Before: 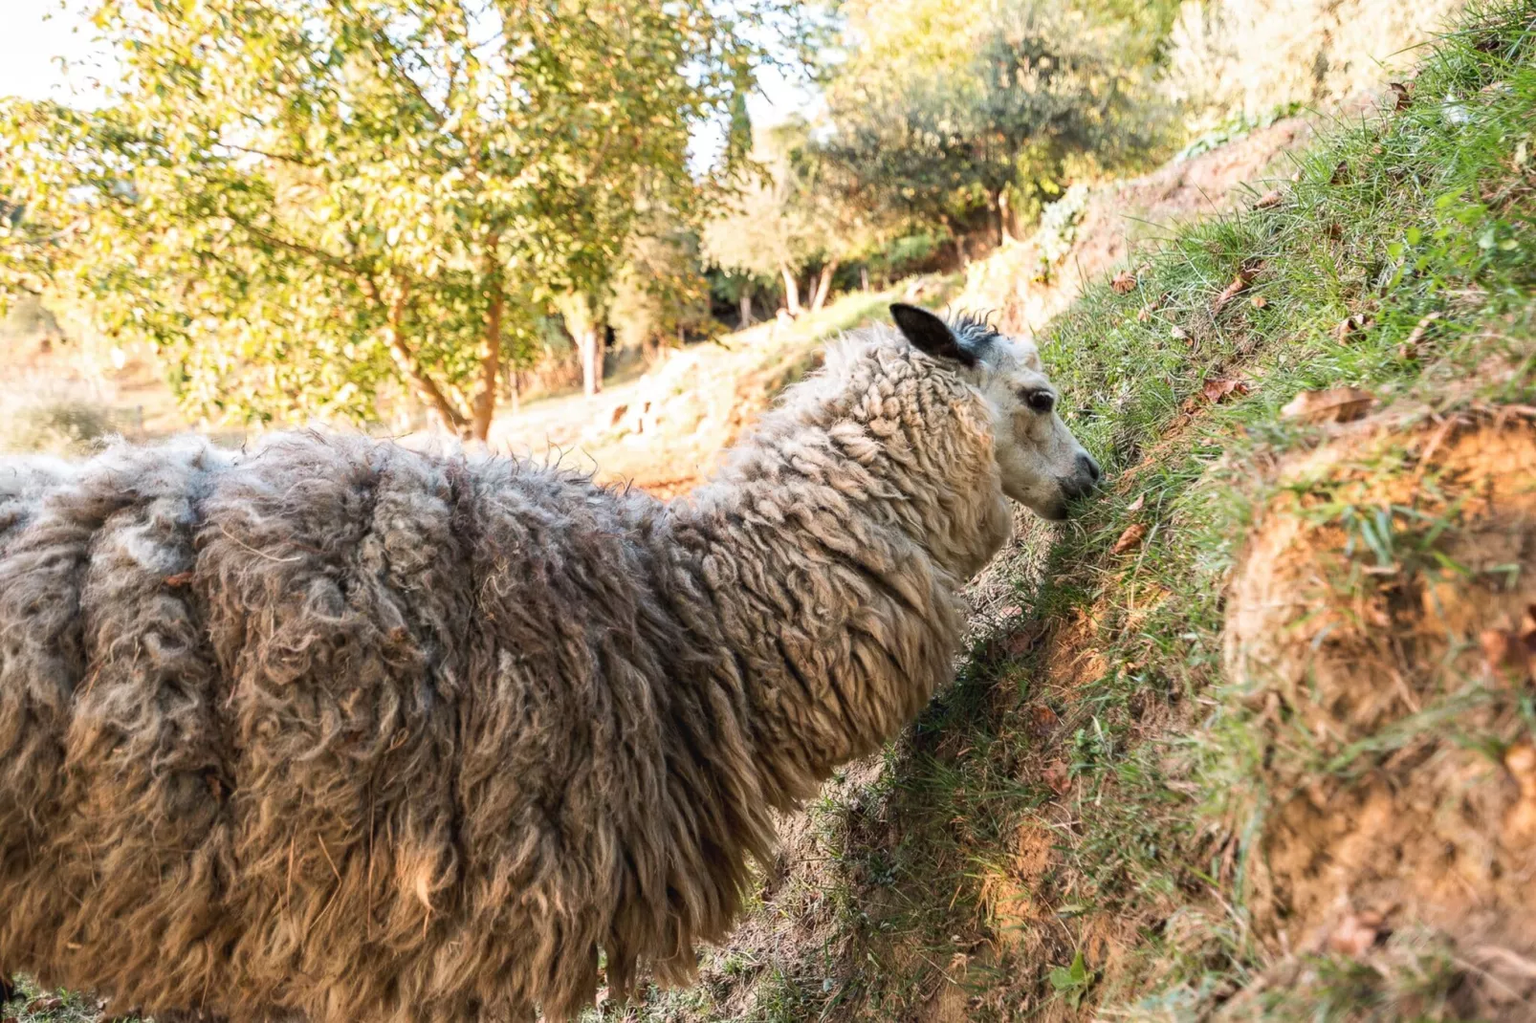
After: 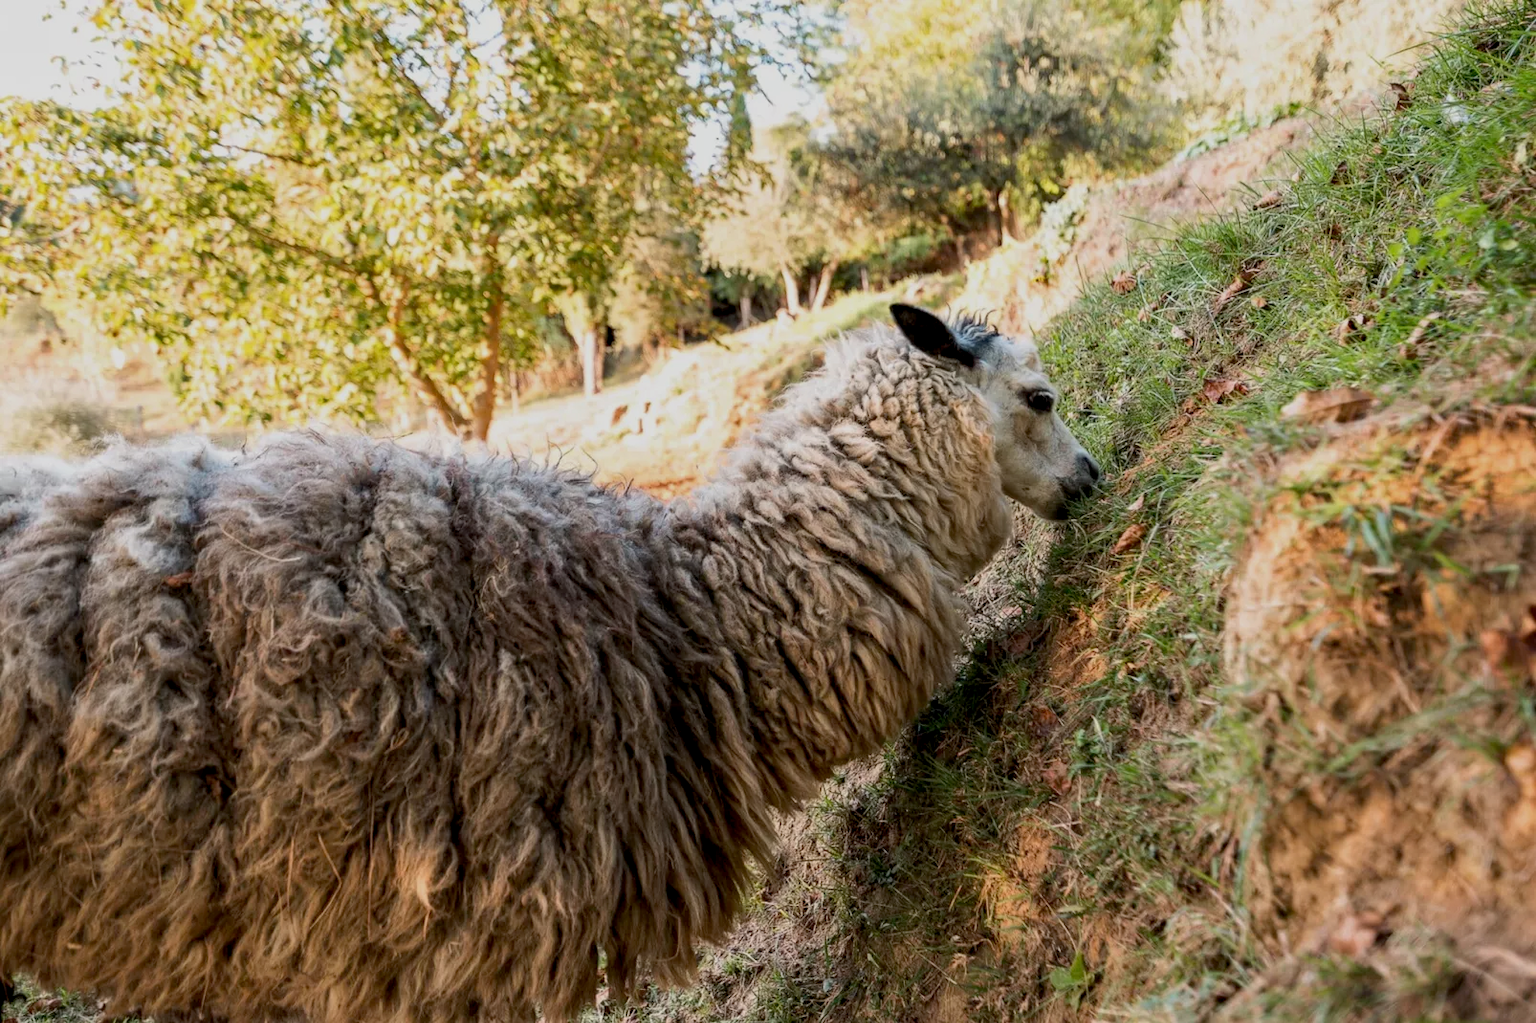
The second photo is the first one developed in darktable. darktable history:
exposure: black level correction 0.011, exposure -0.475 EV, compensate highlight preservation false
